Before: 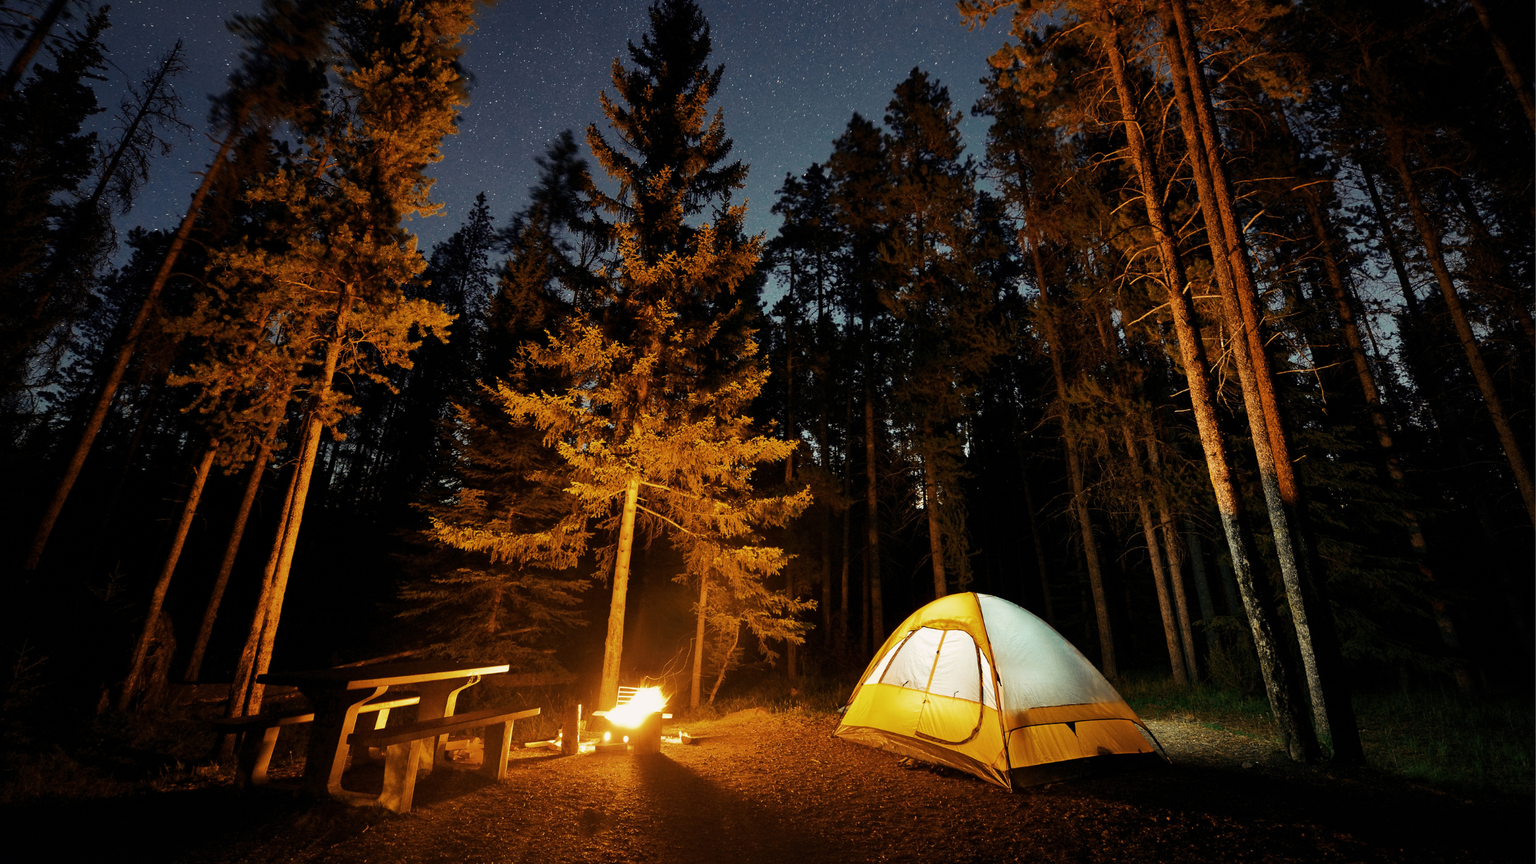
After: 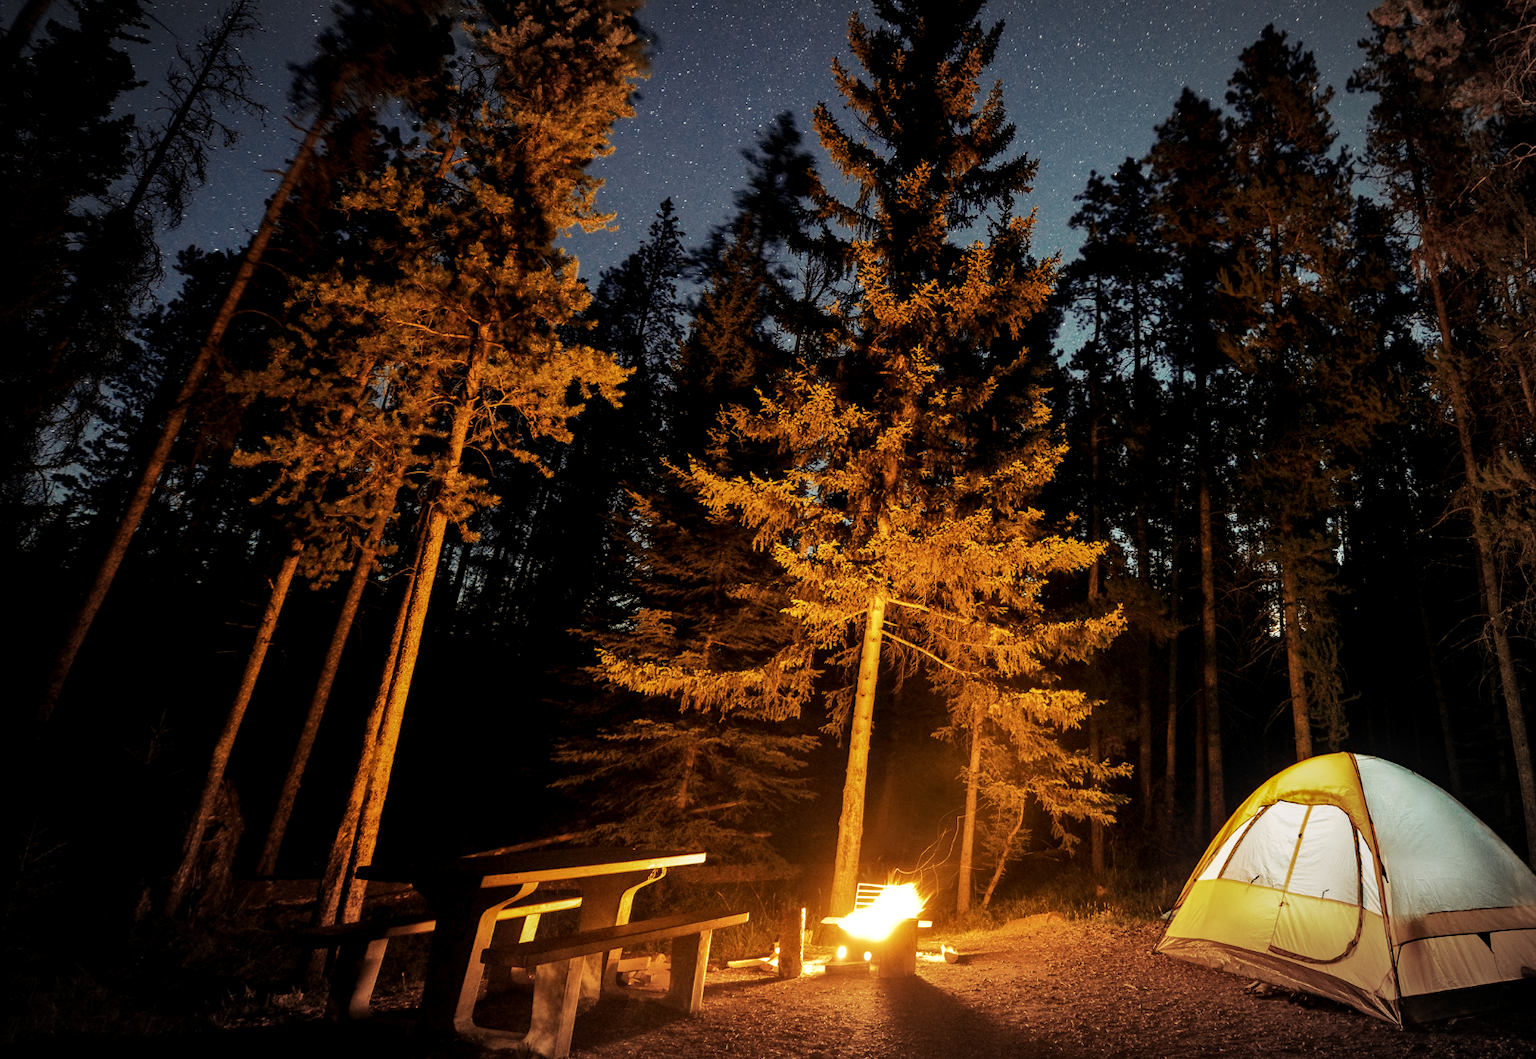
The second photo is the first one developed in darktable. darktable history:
vignetting: automatic ratio true, unbound false
exposure: black level correction 0.001, exposure 0.192 EV, compensate exposure bias true, compensate highlight preservation false
crop: top 5.747%, right 27.846%, bottom 5.694%
local contrast: on, module defaults
